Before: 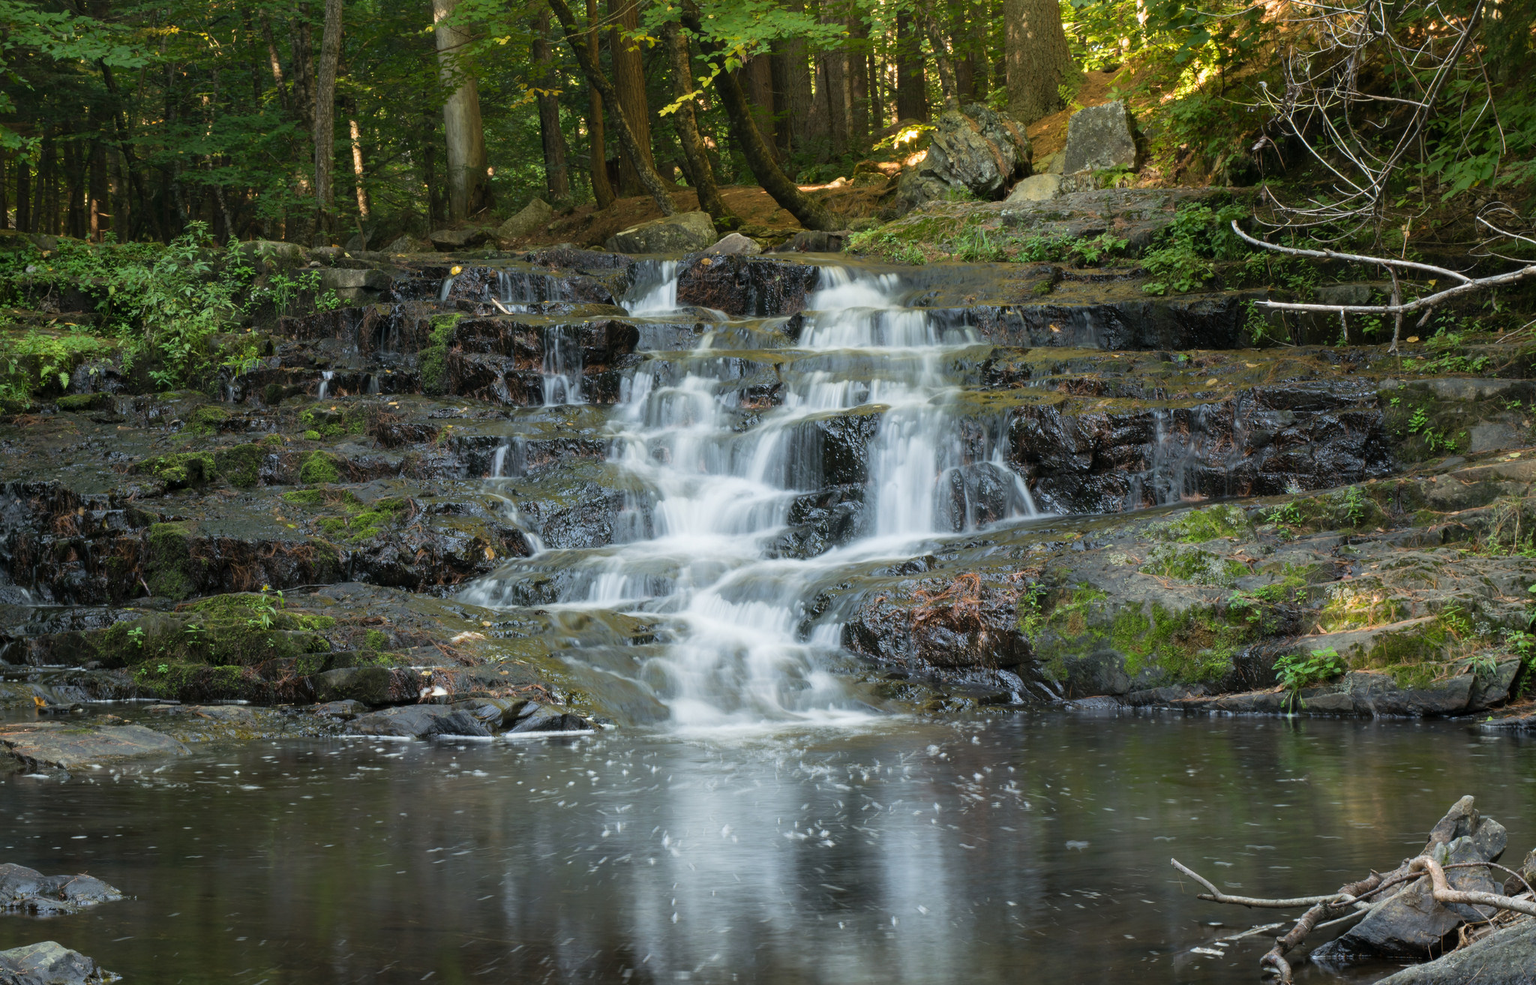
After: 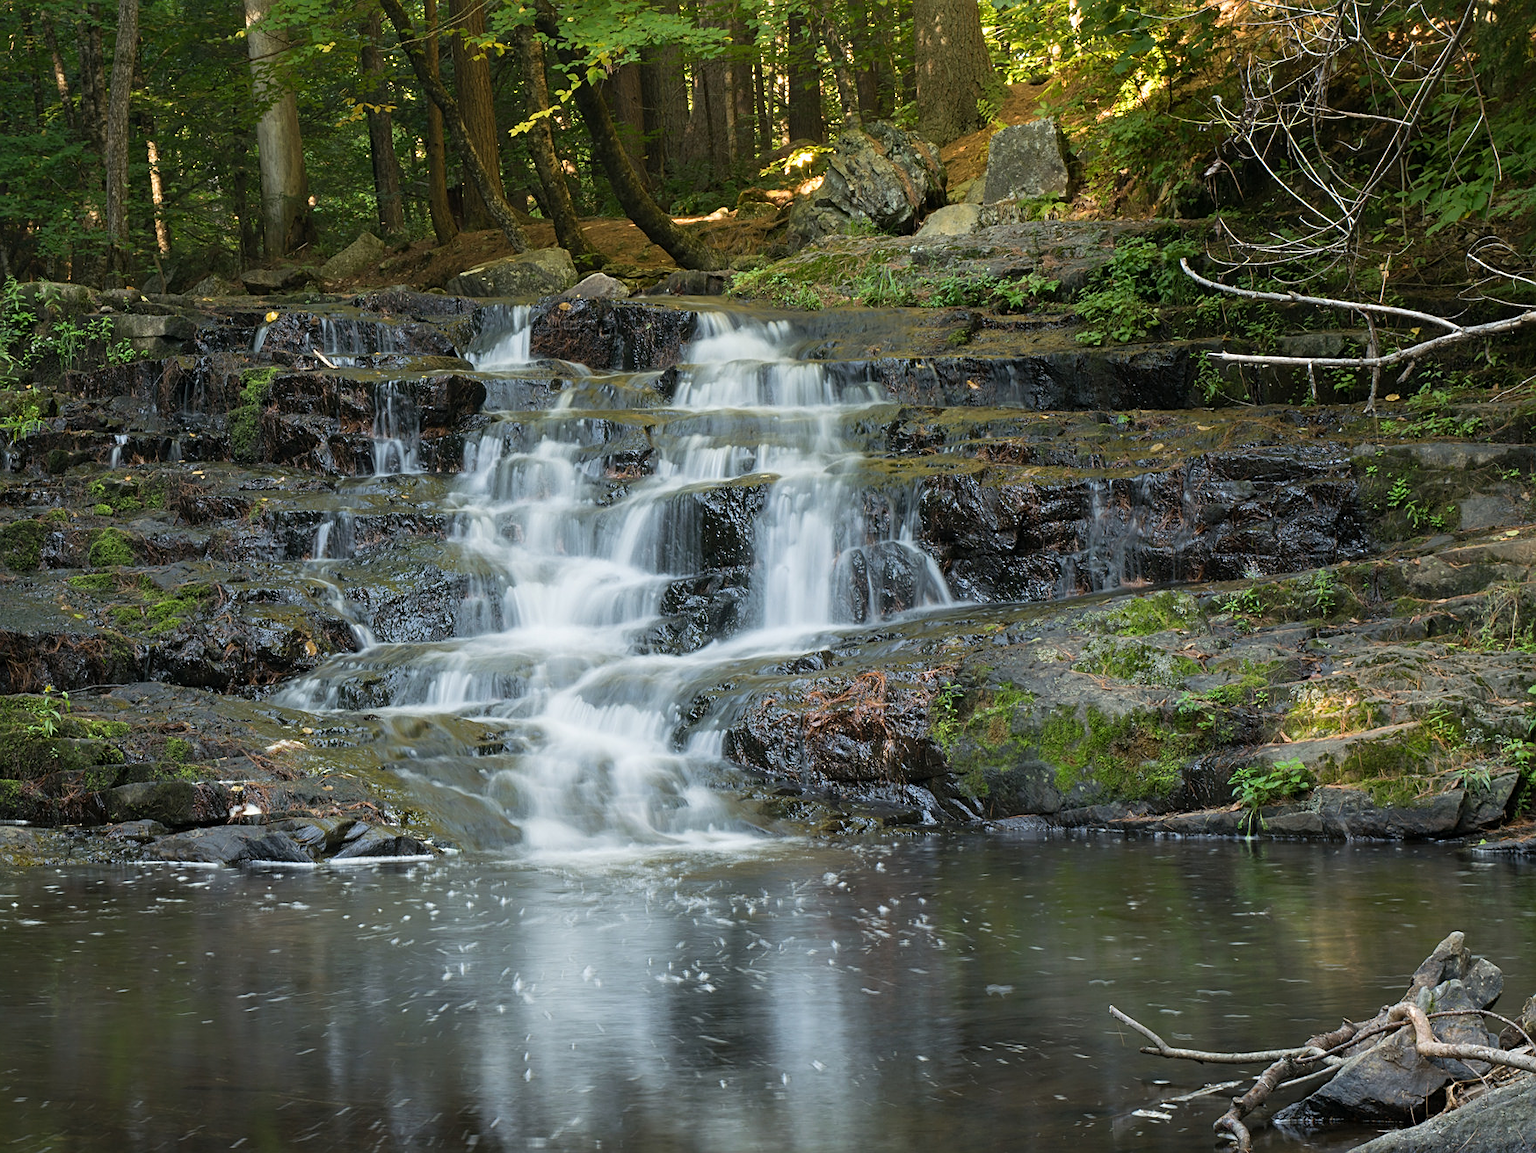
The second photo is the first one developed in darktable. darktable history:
crop and rotate: left 14.62%
sharpen: on, module defaults
